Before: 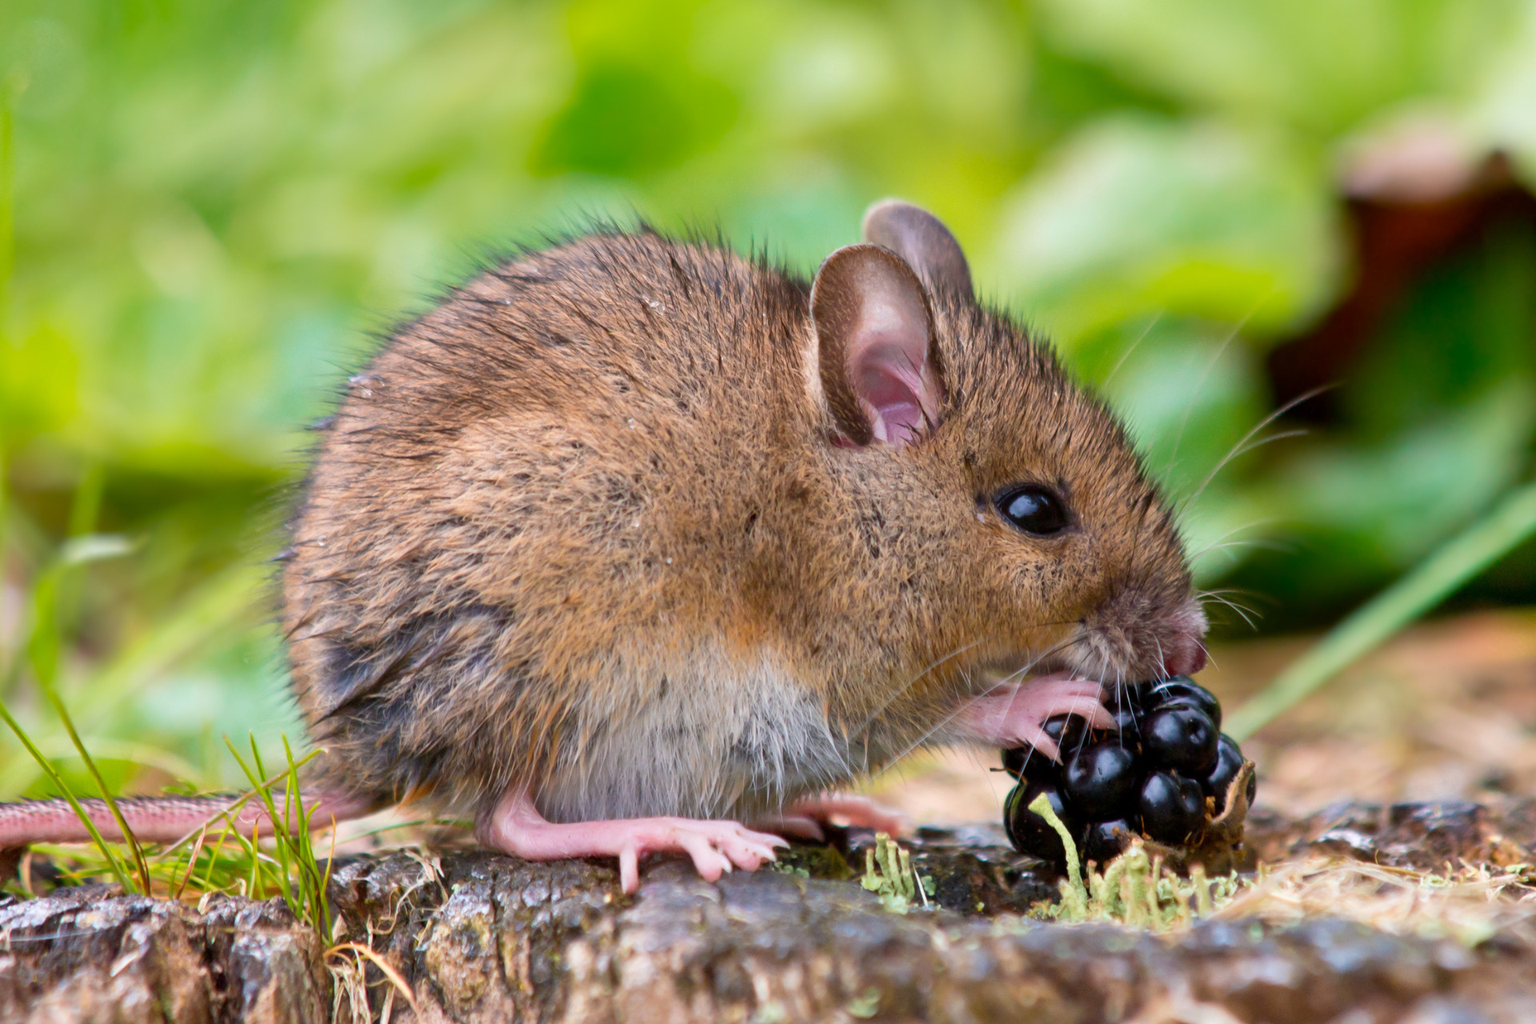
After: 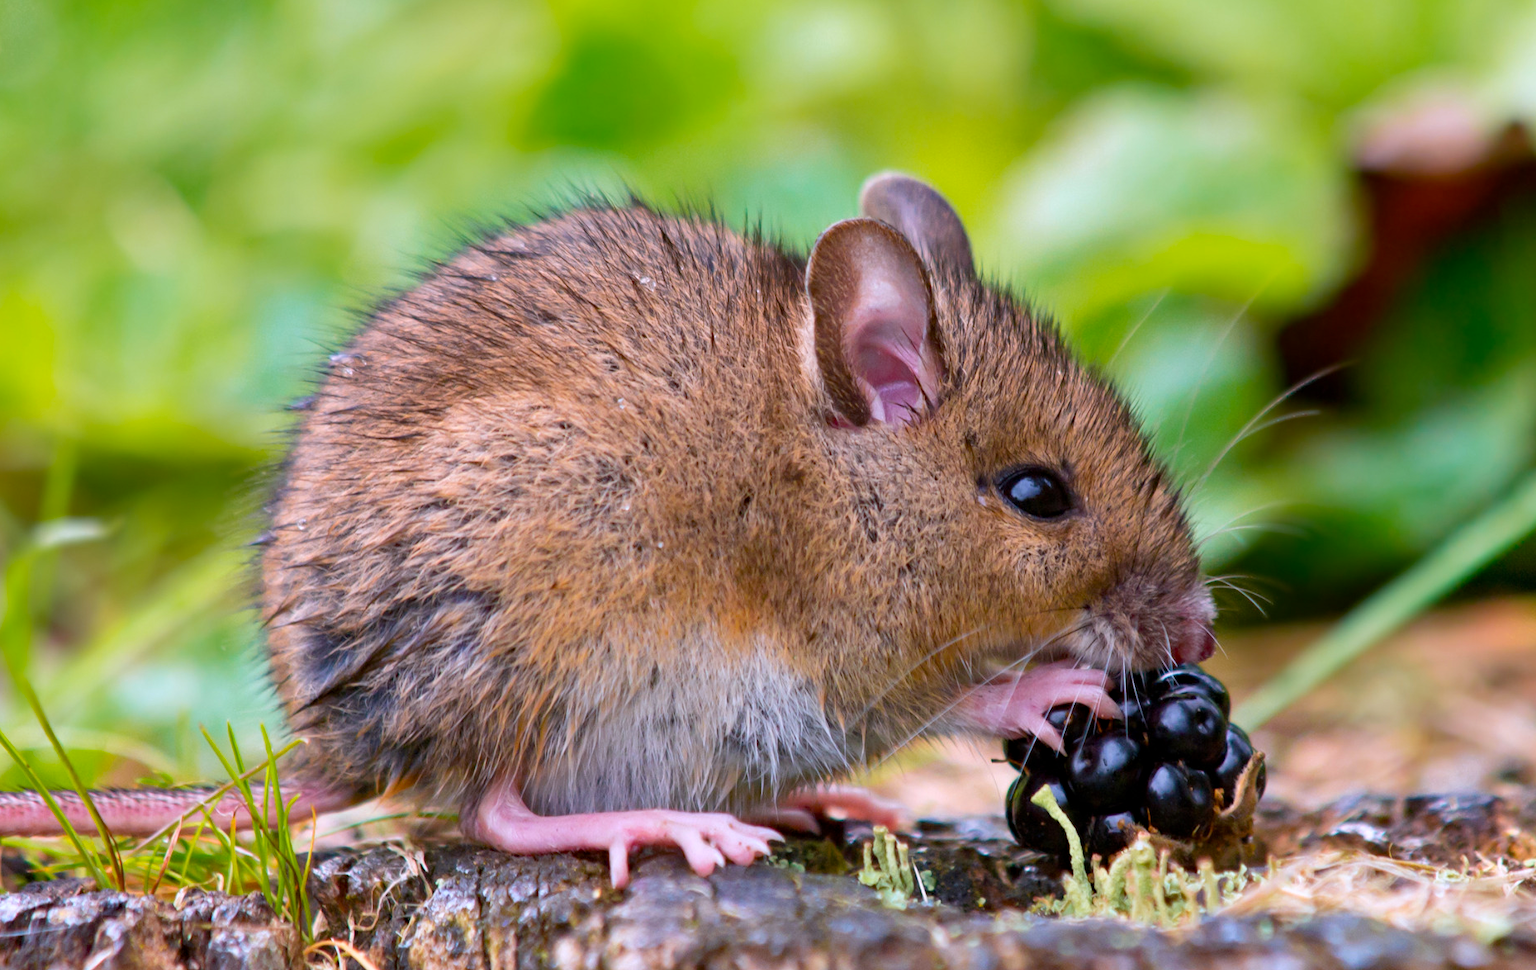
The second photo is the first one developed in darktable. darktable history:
crop: left 1.964%, top 3.251%, right 1.122%, bottom 4.933%
haze removal: on, module defaults
white balance: red 1.004, blue 1.096
color zones: curves: ch1 [(0, 0.525) (0.143, 0.556) (0.286, 0.52) (0.429, 0.5) (0.571, 0.5) (0.714, 0.5) (0.857, 0.503) (1, 0.525)]
